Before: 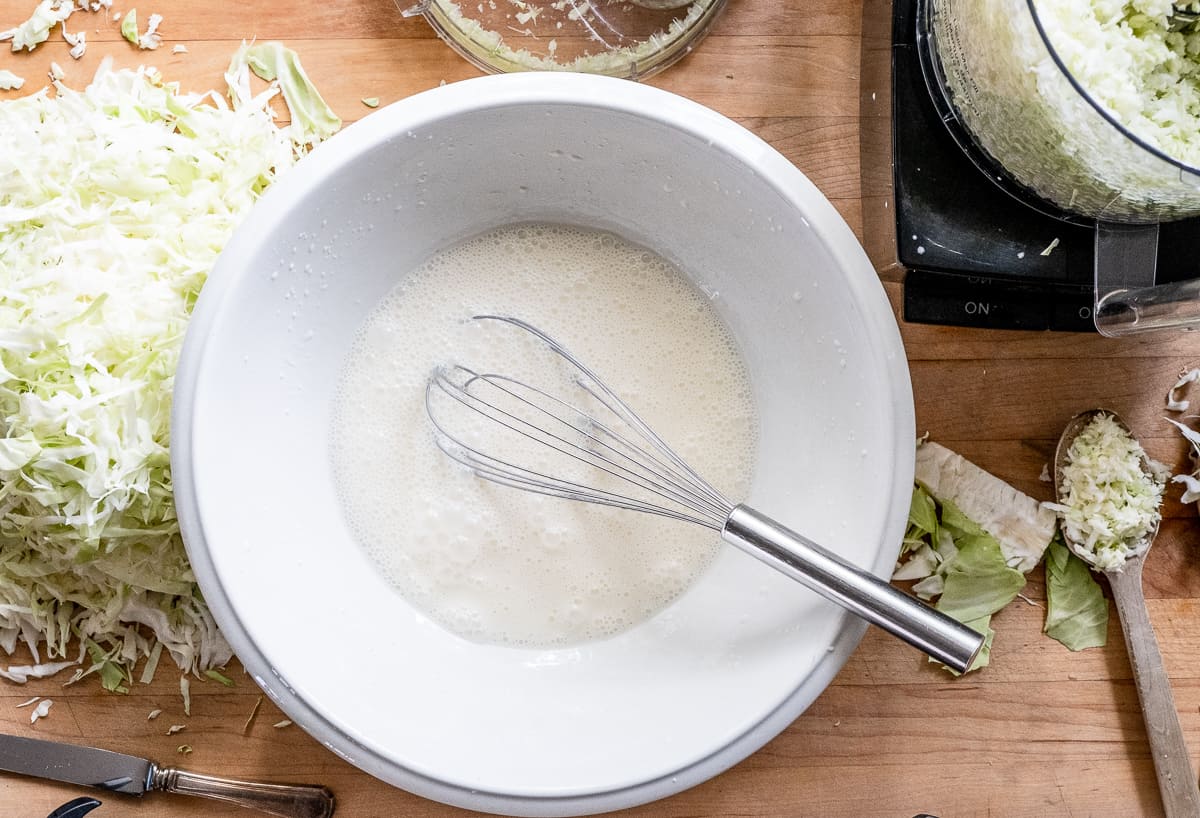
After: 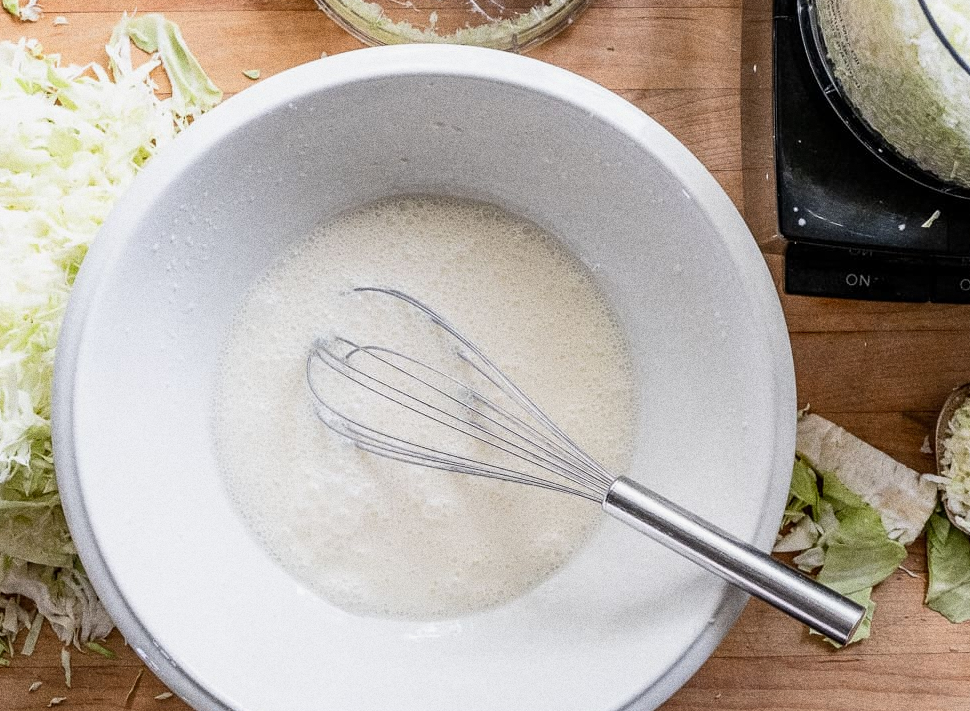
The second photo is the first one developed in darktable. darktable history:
exposure: exposure -0.116 EV, compensate exposure bias true, compensate highlight preservation false
crop: left 9.929%, top 3.475%, right 9.188%, bottom 9.529%
grain: coarseness 0.09 ISO, strength 40%
